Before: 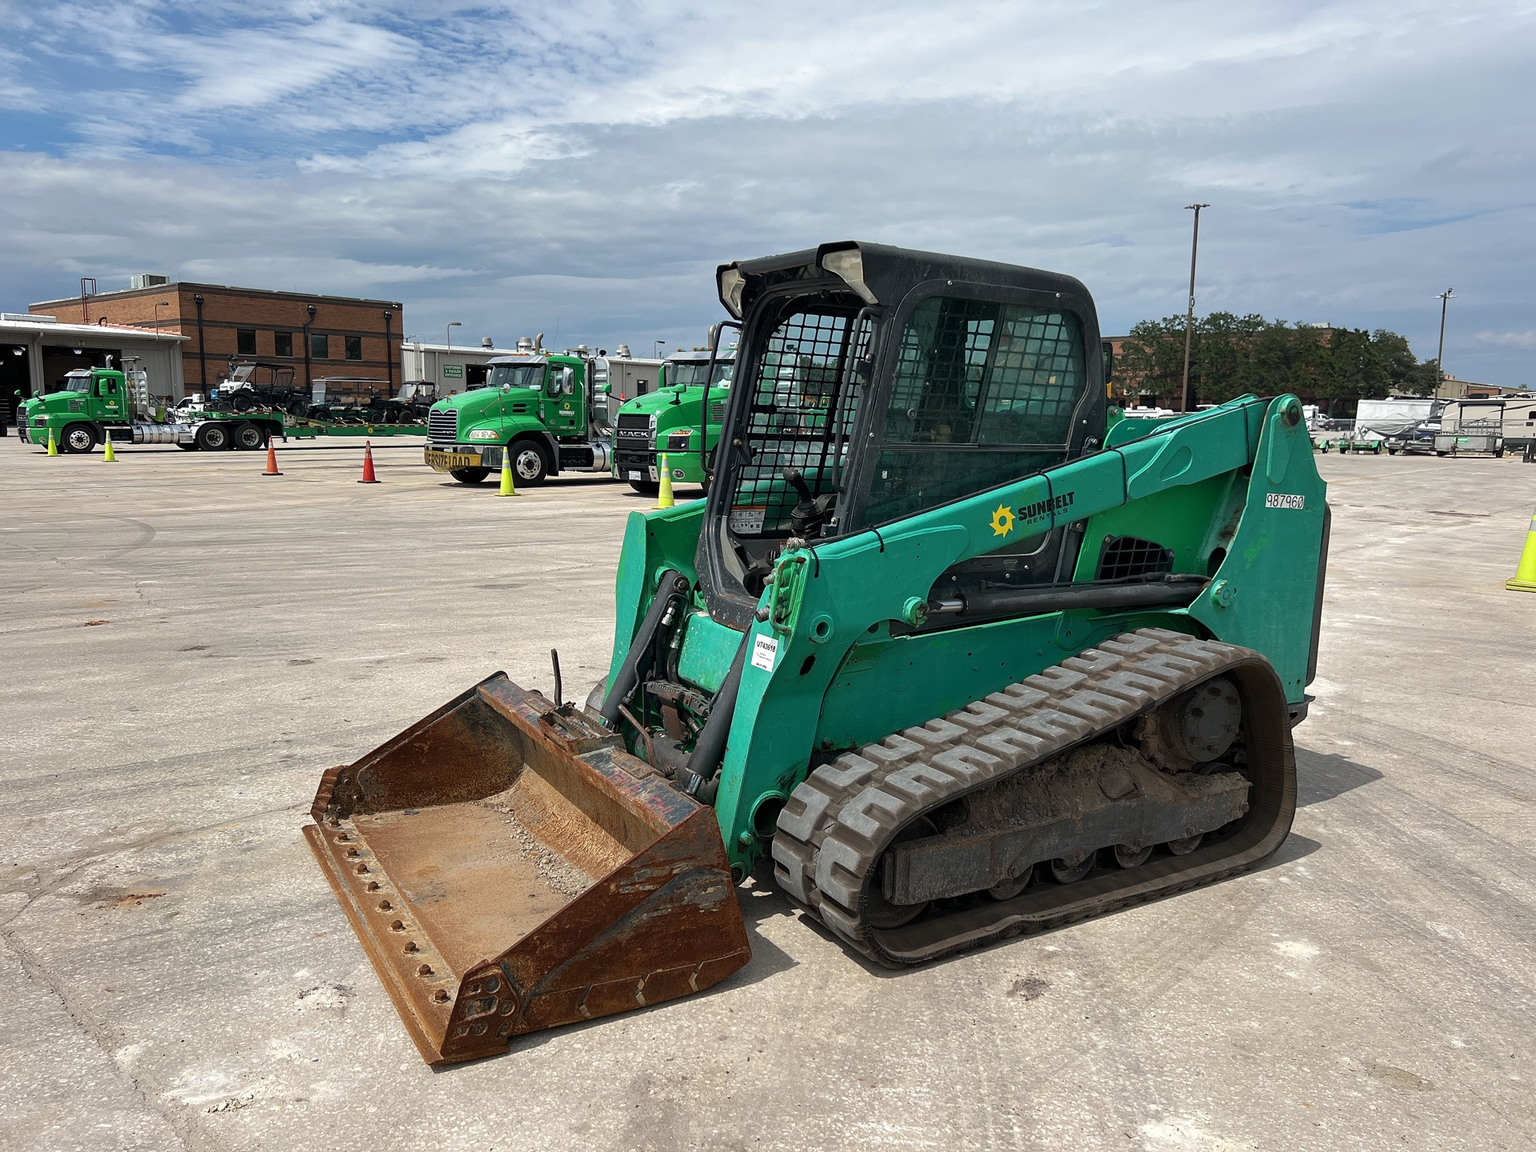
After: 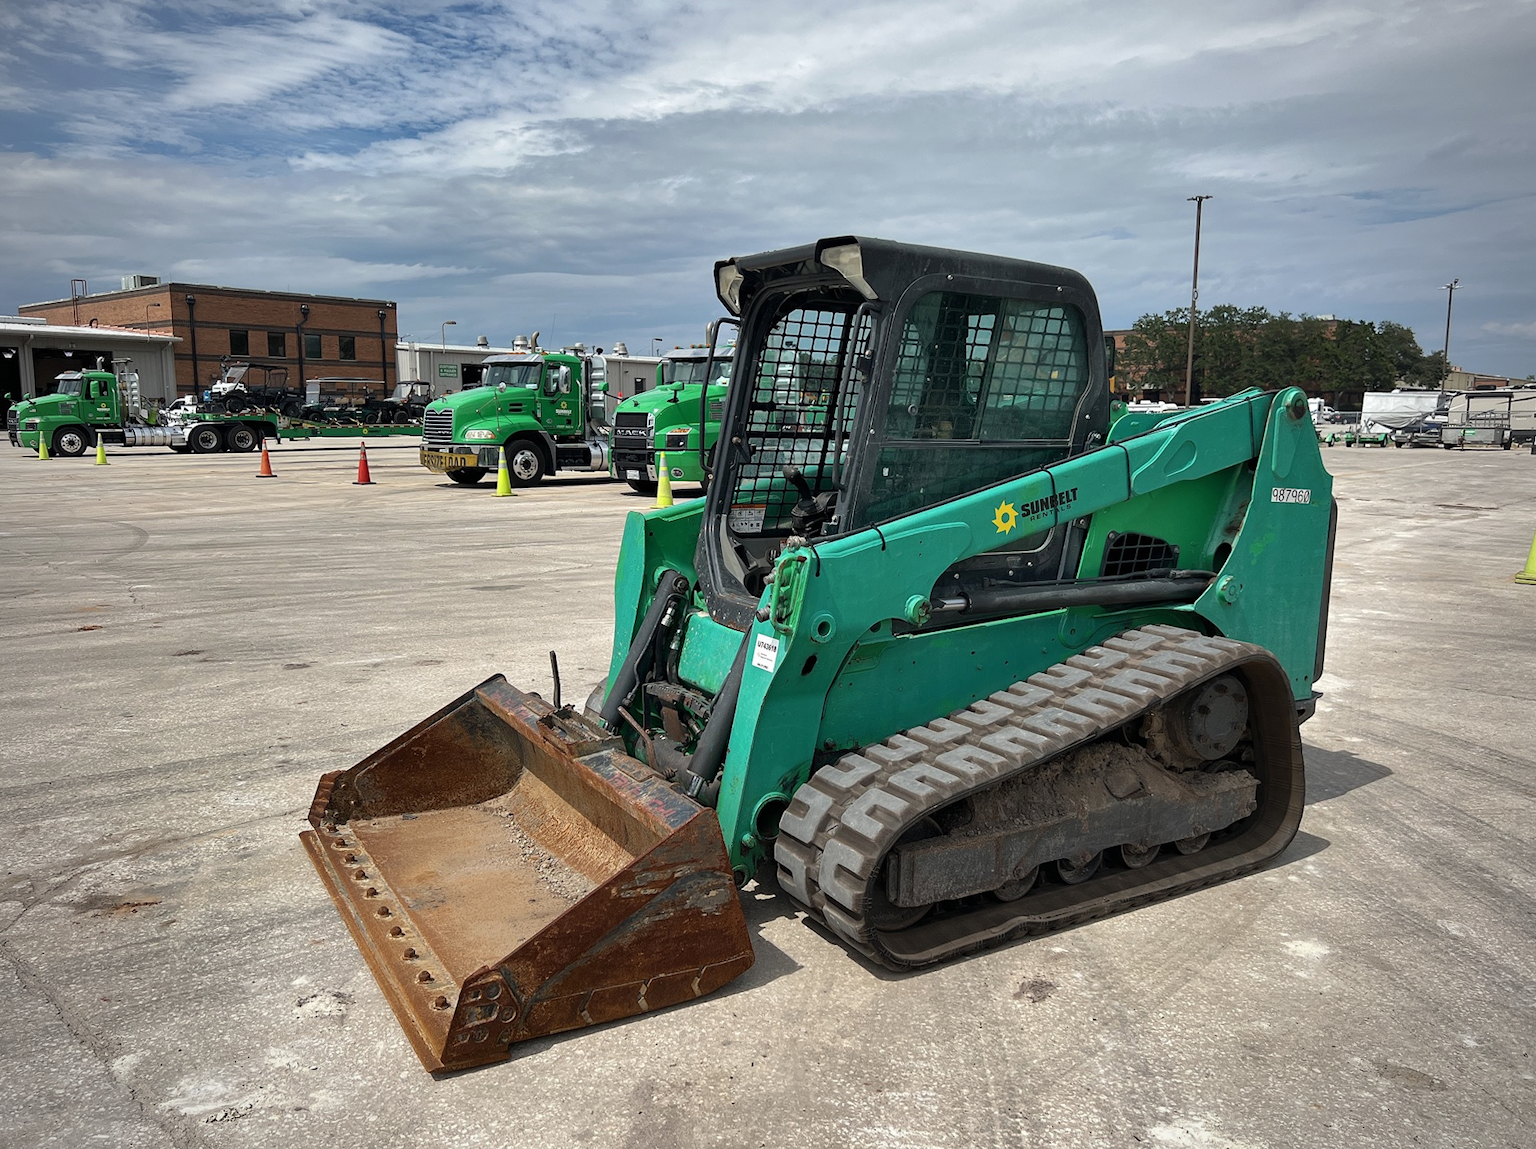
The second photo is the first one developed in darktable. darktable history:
rotate and perspective: rotation -0.45°, automatic cropping original format, crop left 0.008, crop right 0.992, crop top 0.012, crop bottom 0.988
shadows and highlights: highlights color adjustment 0%, low approximation 0.01, soften with gaussian
vignetting: fall-off radius 60.92%
